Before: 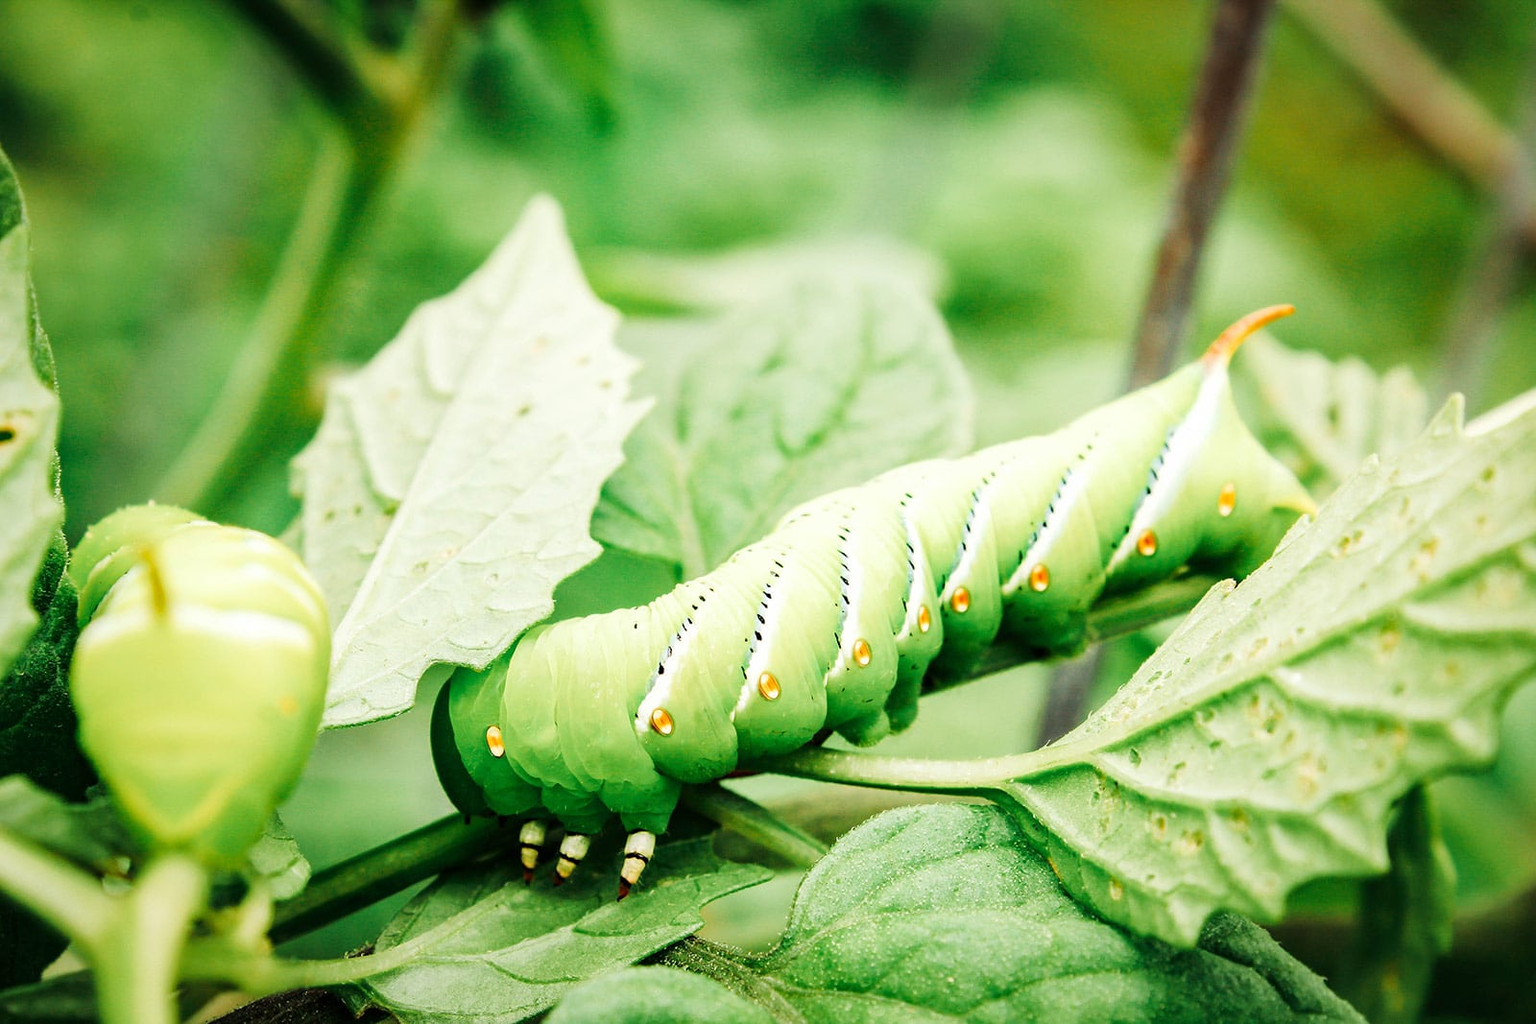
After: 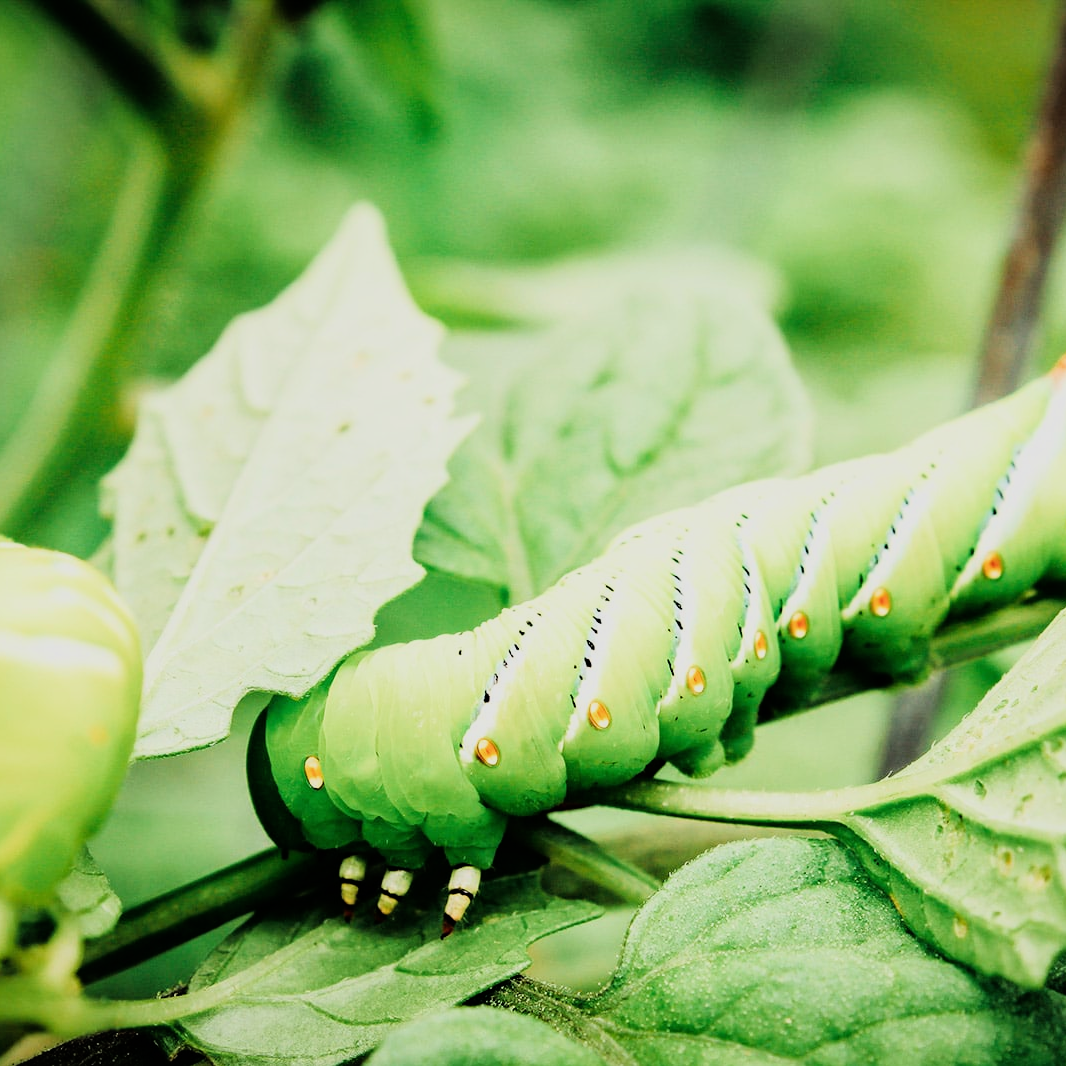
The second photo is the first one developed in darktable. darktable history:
crop and rotate: left 12.648%, right 20.685%
bloom: size 9%, threshold 100%, strength 7%
filmic rgb: black relative exposure -11.88 EV, white relative exposure 5.43 EV, threshold 3 EV, hardness 4.49, latitude 50%, contrast 1.14, color science v5 (2021), contrast in shadows safe, contrast in highlights safe, enable highlight reconstruction true
